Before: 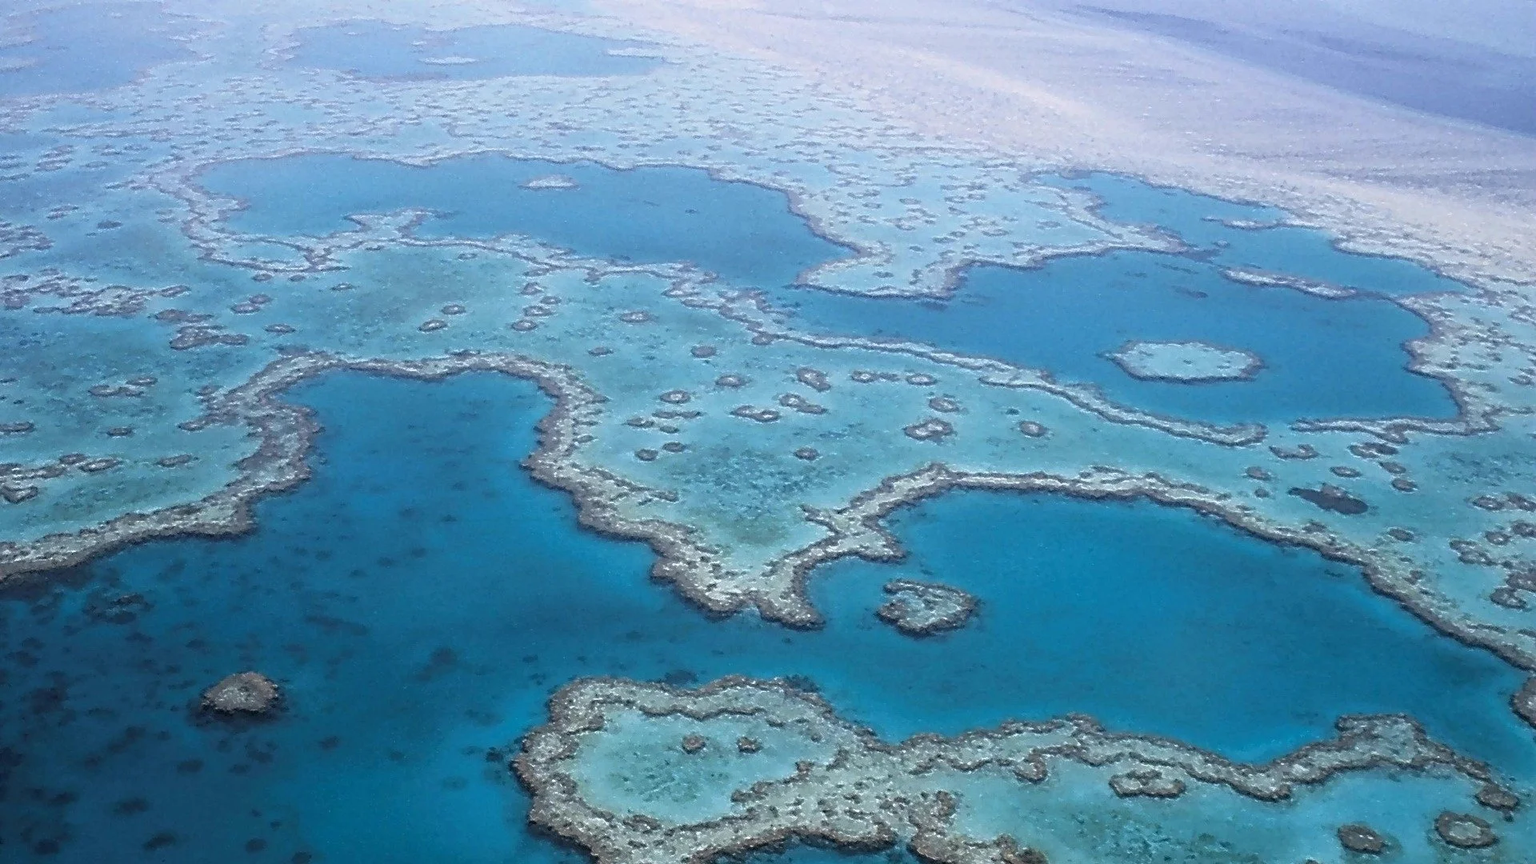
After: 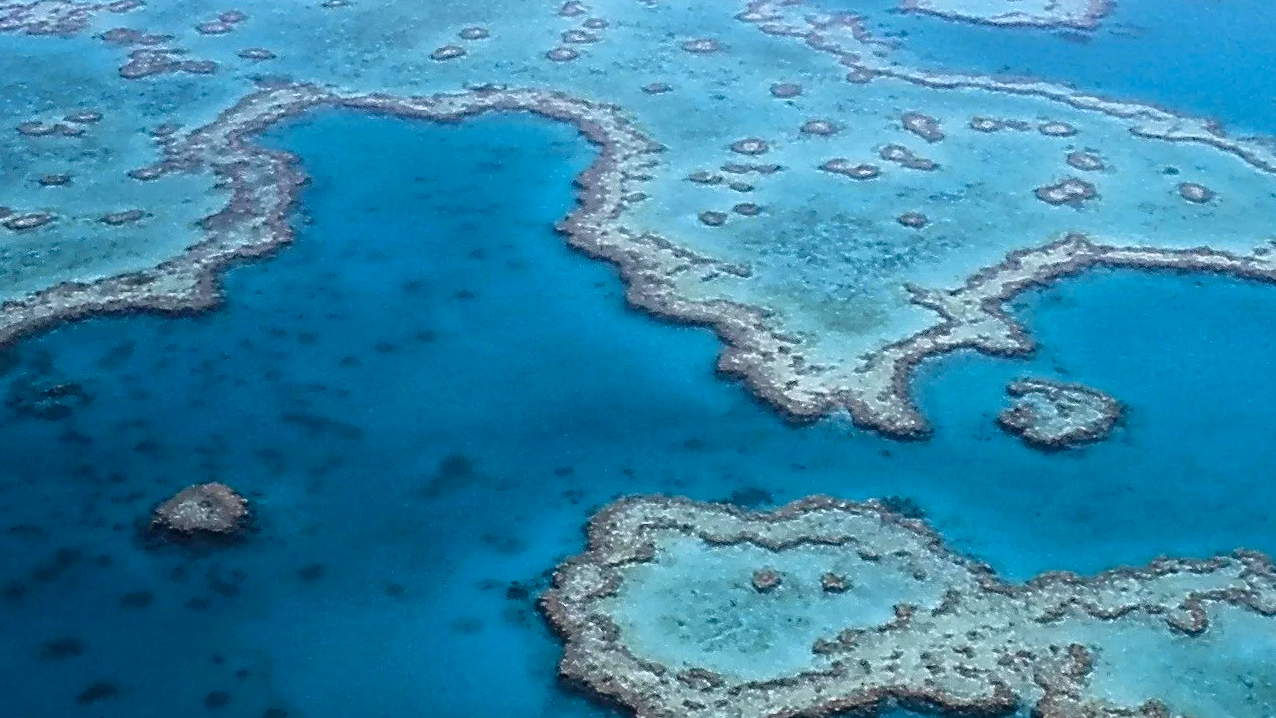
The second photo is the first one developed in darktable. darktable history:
crop and rotate: angle -0.82°, left 3.85%, top 31.828%, right 27.992%
tone curve: curves: ch0 [(0, 0.011) (0.139, 0.106) (0.295, 0.271) (0.499, 0.523) (0.739, 0.782) (0.857, 0.879) (1, 0.967)]; ch1 [(0, 0) (0.272, 0.249) (0.39, 0.379) (0.469, 0.456) (0.495, 0.497) (0.524, 0.53) (0.588, 0.62) (0.725, 0.779) (1, 1)]; ch2 [(0, 0) (0.125, 0.089) (0.35, 0.317) (0.437, 0.42) (0.502, 0.499) (0.533, 0.553) (0.599, 0.638) (1, 1)], color space Lab, independent channels, preserve colors none
